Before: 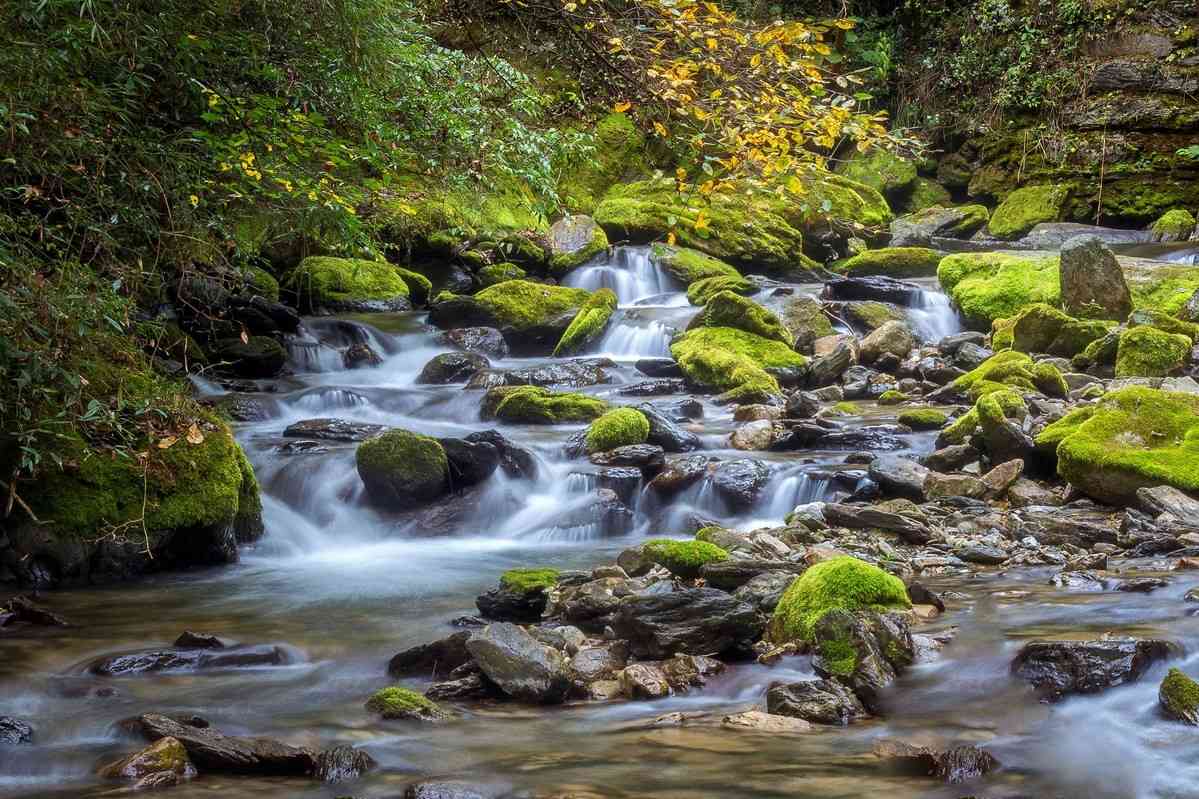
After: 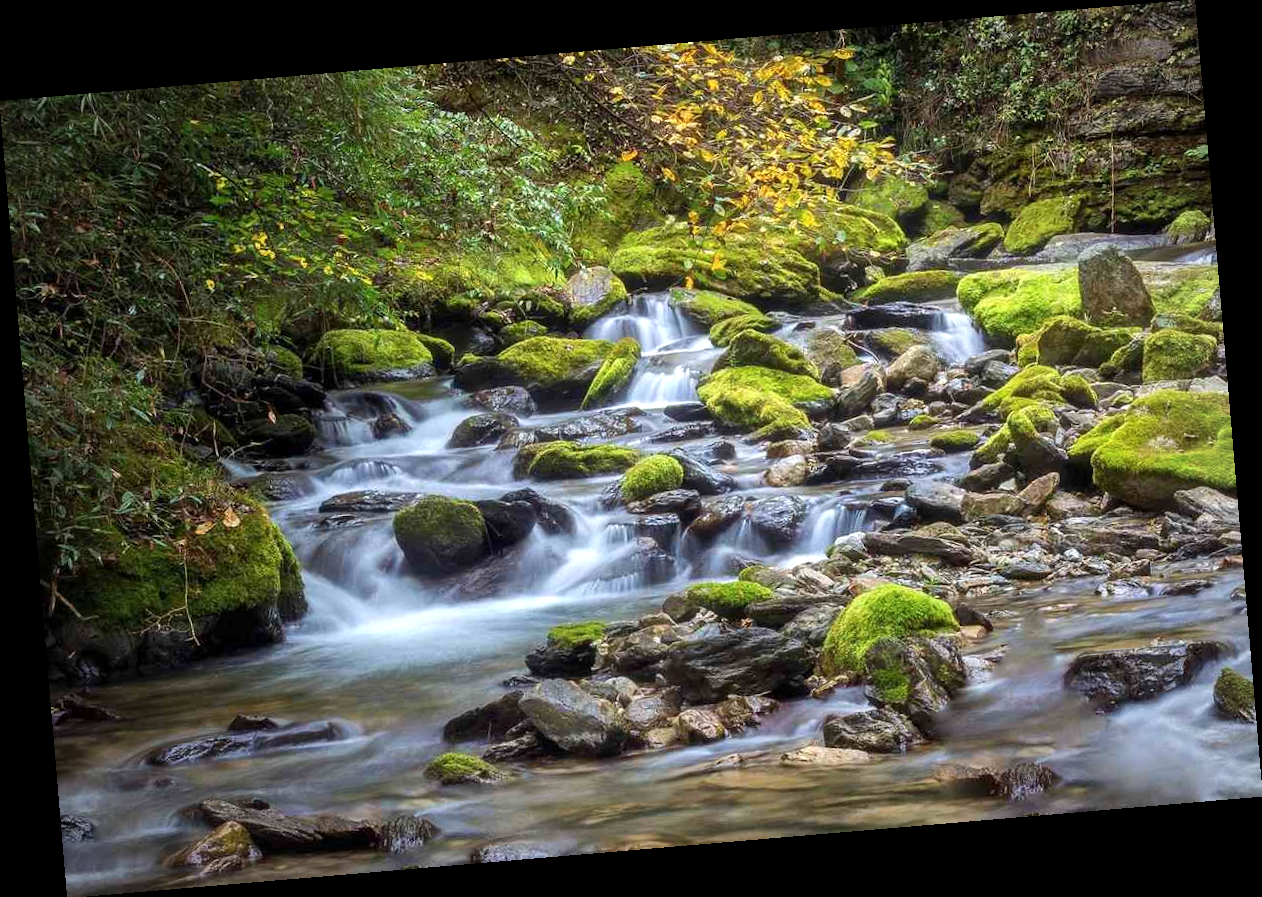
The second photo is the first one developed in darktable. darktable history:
color balance: output saturation 98.5%
vignetting: on, module defaults
exposure: exposure 0.258 EV, compensate highlight preservation false
rotate and perspective: rotation -4.86°, automatic cropping off
